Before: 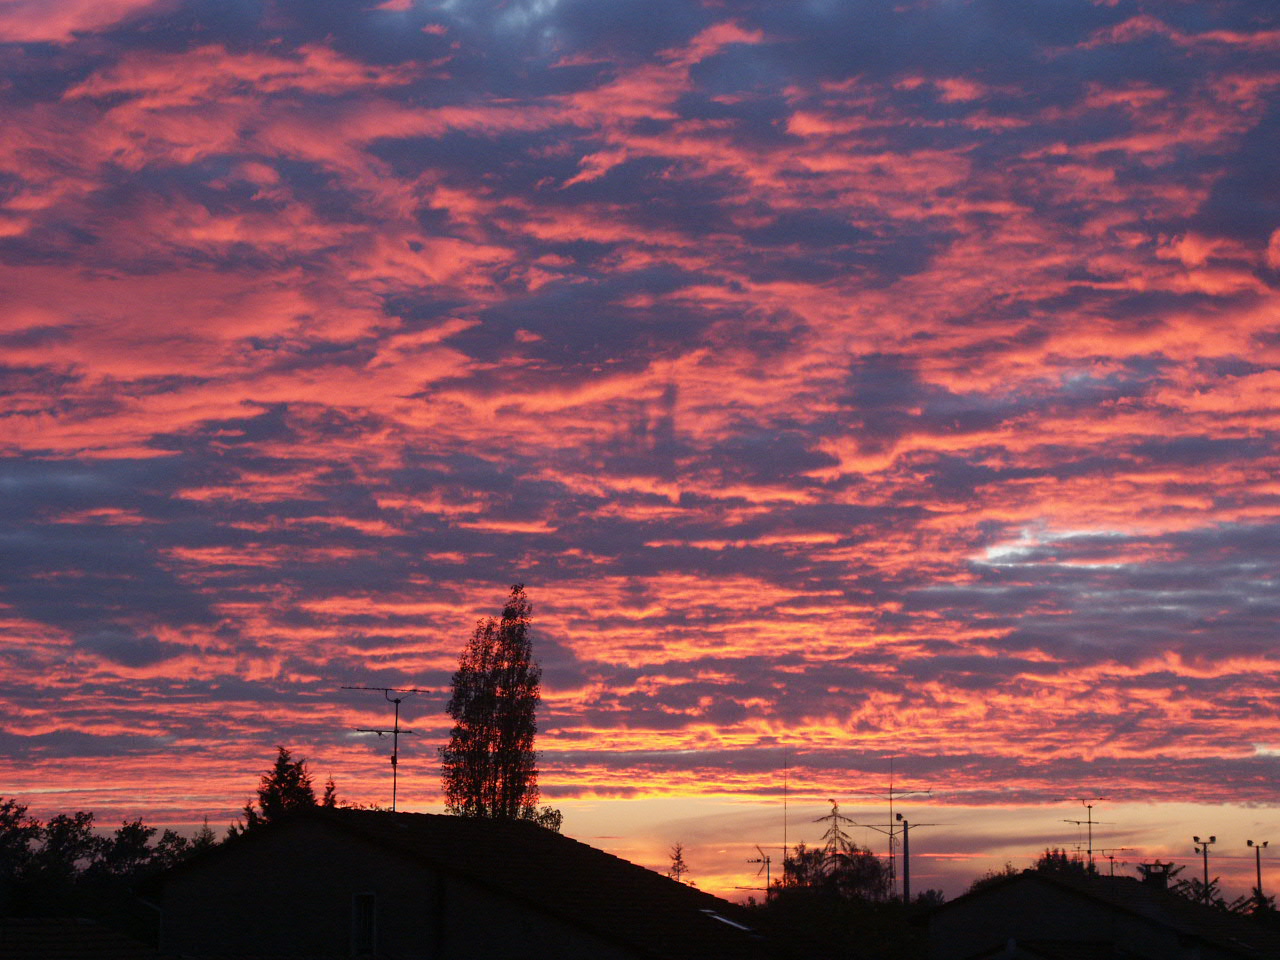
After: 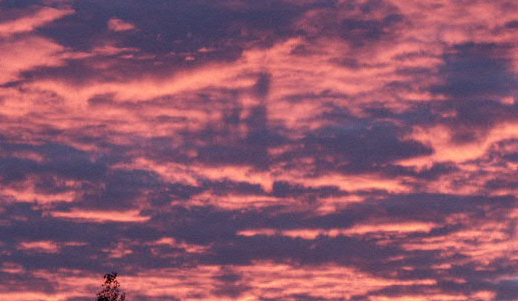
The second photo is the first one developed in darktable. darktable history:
crop: left 31.799%, top 32.429%, right 27.728%, bottom 36.127%
color calibration: illuminant as shot in camera, x 0.358, y 0.373, temperature 4628.91 K, gamut compression 2.98
local contrast: detail 130%
